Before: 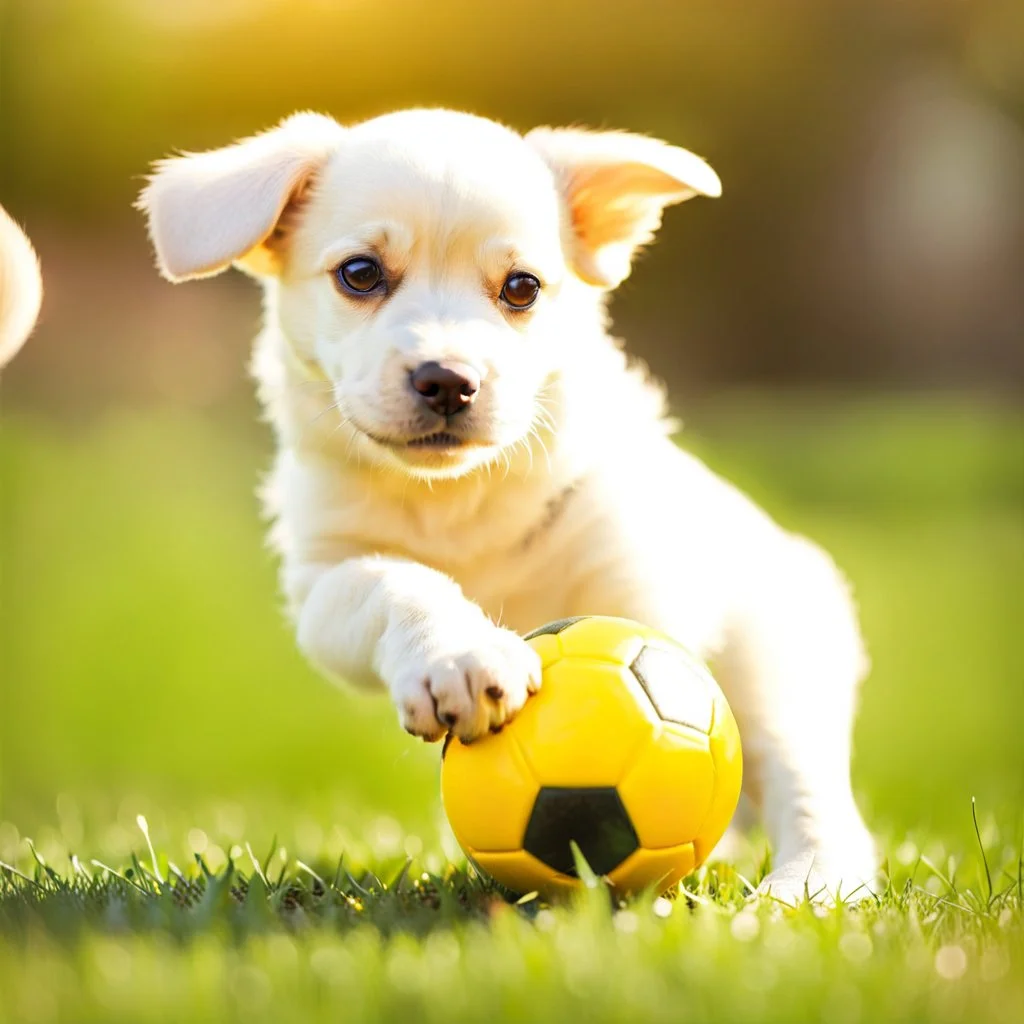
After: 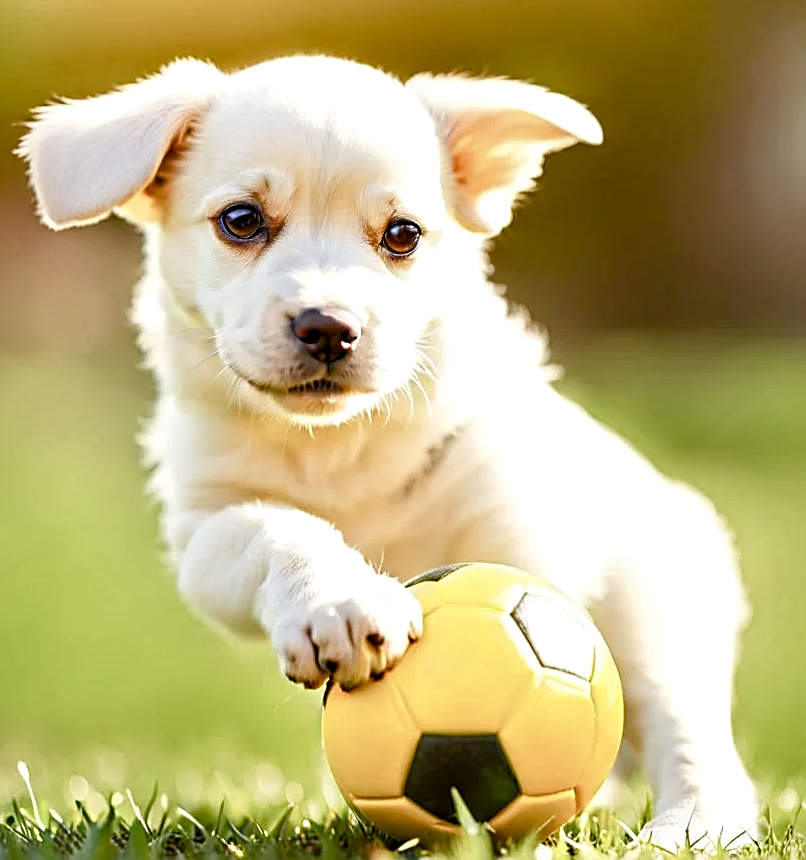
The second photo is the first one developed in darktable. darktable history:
sharpen: on, module defaults
color balance rgb: perceptual saturation grading › global saturation 20%, perceptual saturation grading › highlights -50.485%, perceptual saturation grading › shadows 30.37%
contrast equalizer: y [[0.51, 0.537, 0.559, 0.574, 0.599, 0.618], [0.5 ×6], [0.5 ×6], [0 ×6], [0 ×6]]
crop: left 11.684%, top 5.258%, right 9.601%, bottom 10.728%
